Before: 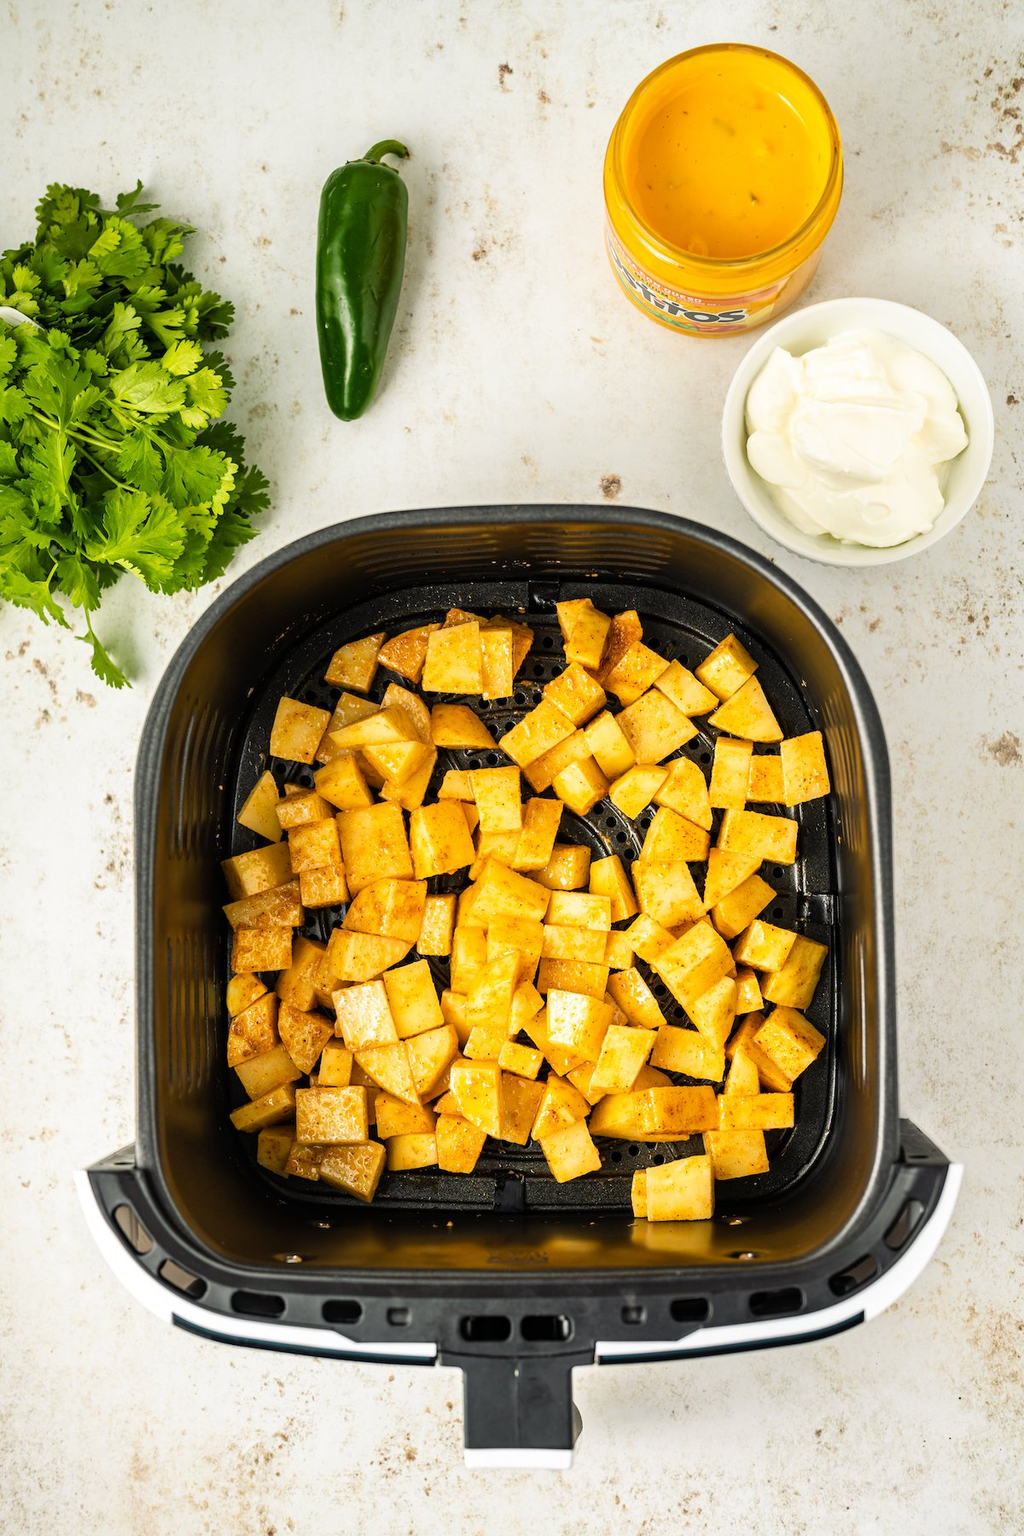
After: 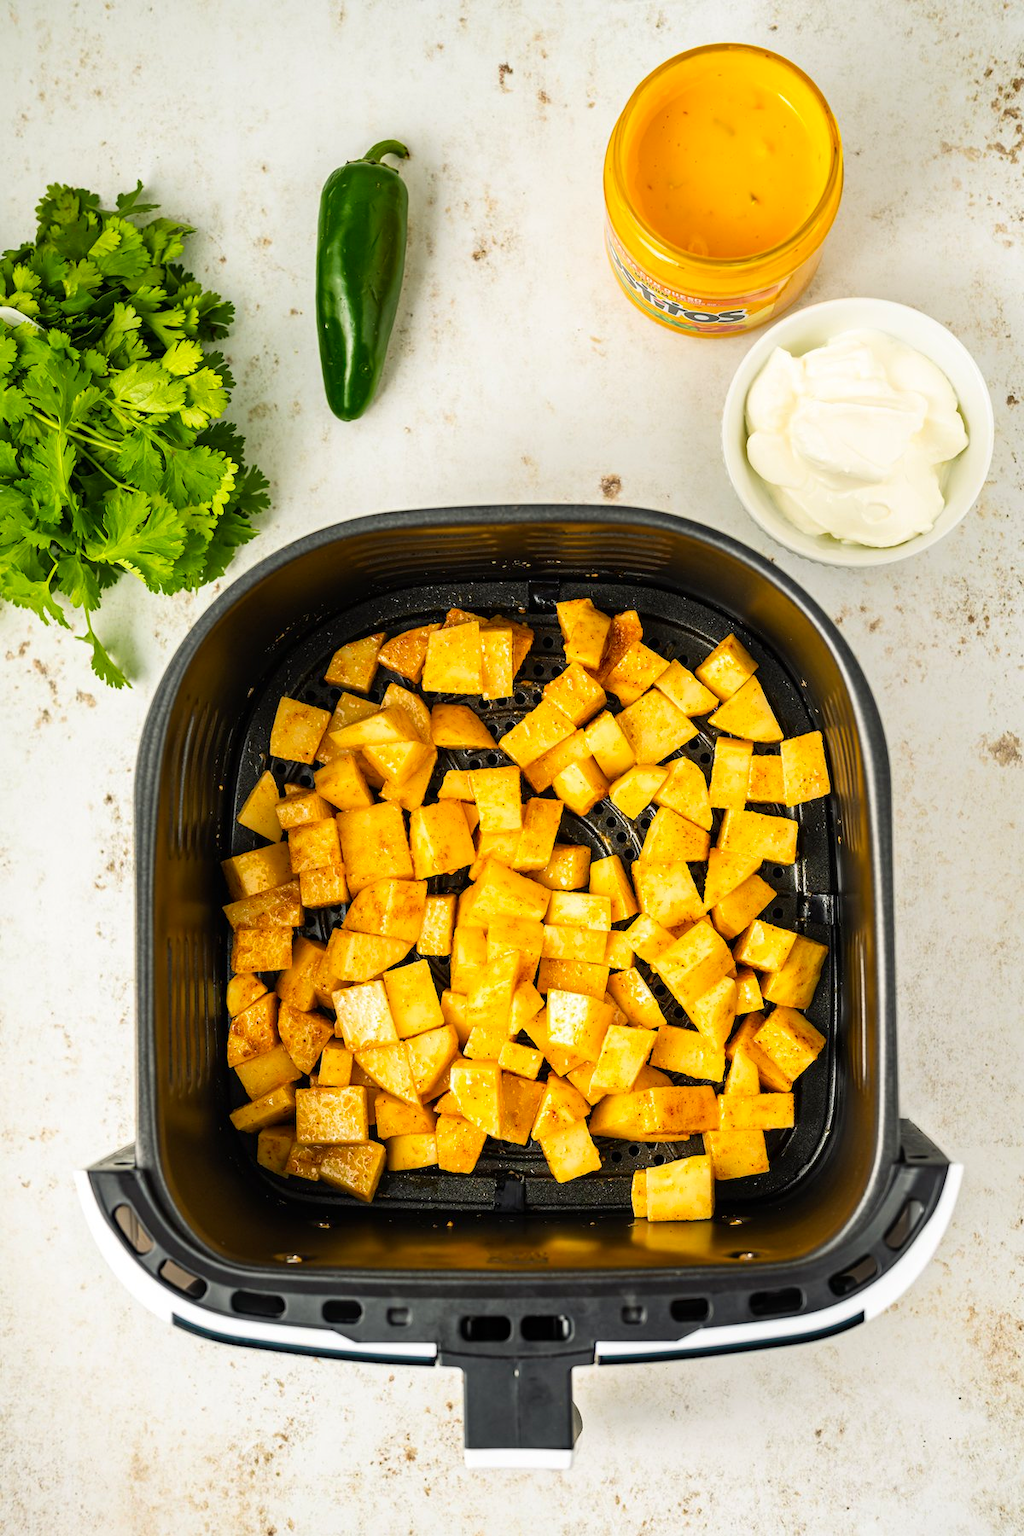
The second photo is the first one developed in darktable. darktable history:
contrast brightness saturation: contrast 0.037, saturation 0.162
